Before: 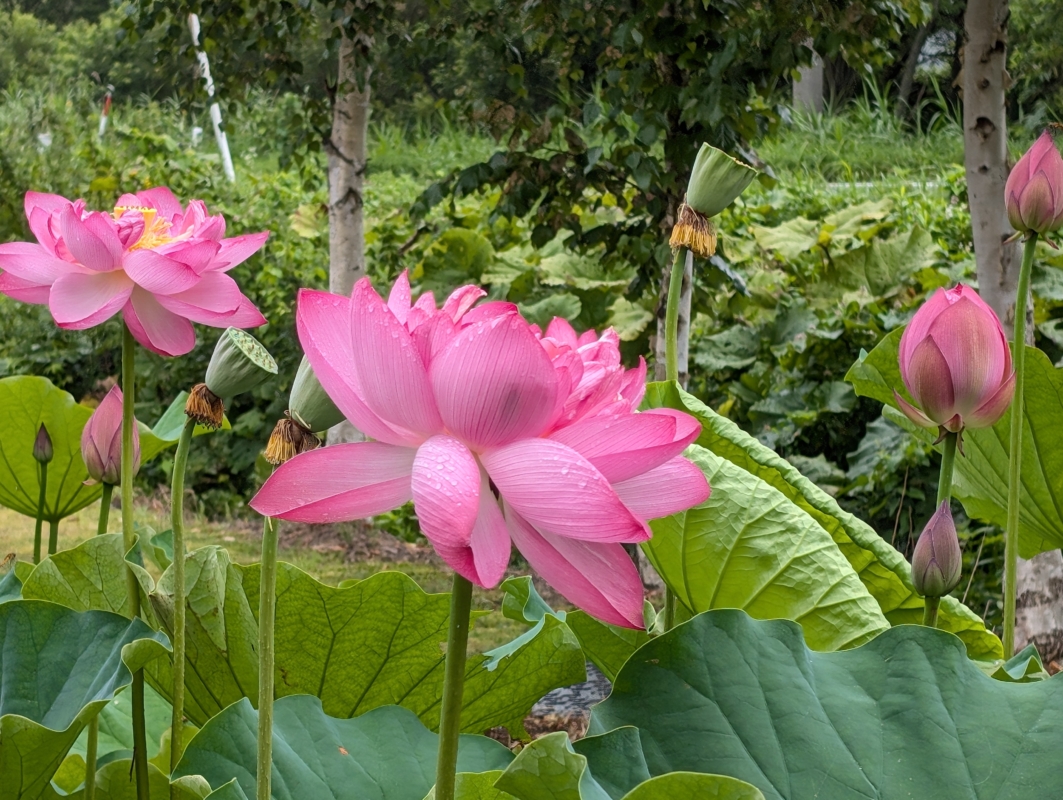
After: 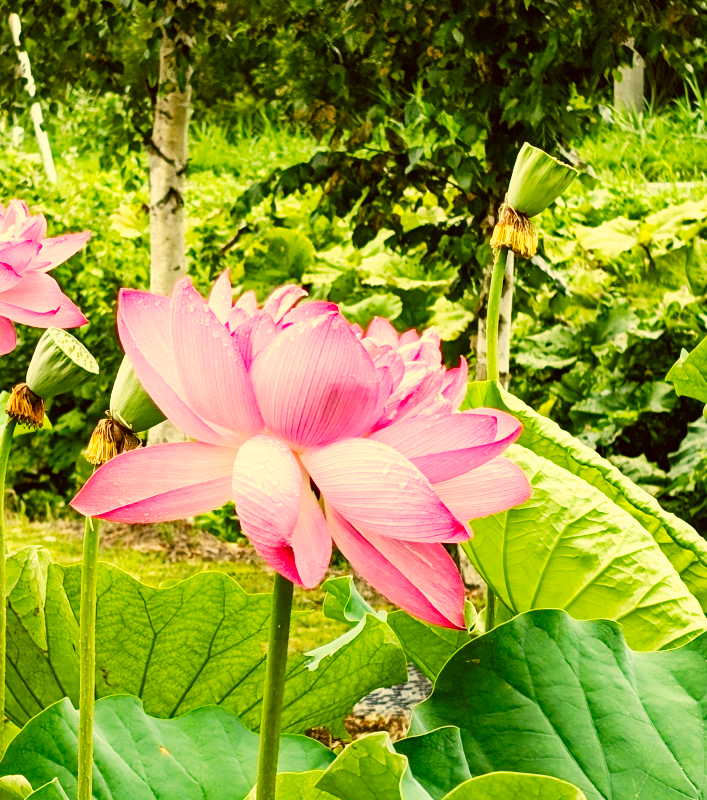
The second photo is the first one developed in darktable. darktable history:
crop: left 16.899%, right 16.556%
haze removal: compatibility mode true, adaptive false
color correction: highlights a* 0.162, highlights b* 29.53, shadows a* -0.162, shadows b* 21.09
base curve: curves: ch0 [(0, 0) (0.007, 0.004) (0.027, 0.03) (0.046, 0.07) (0.207, 0.54) (0.442, 0.872) (0.673, 0.972) (1, 1)], preserve colors none
